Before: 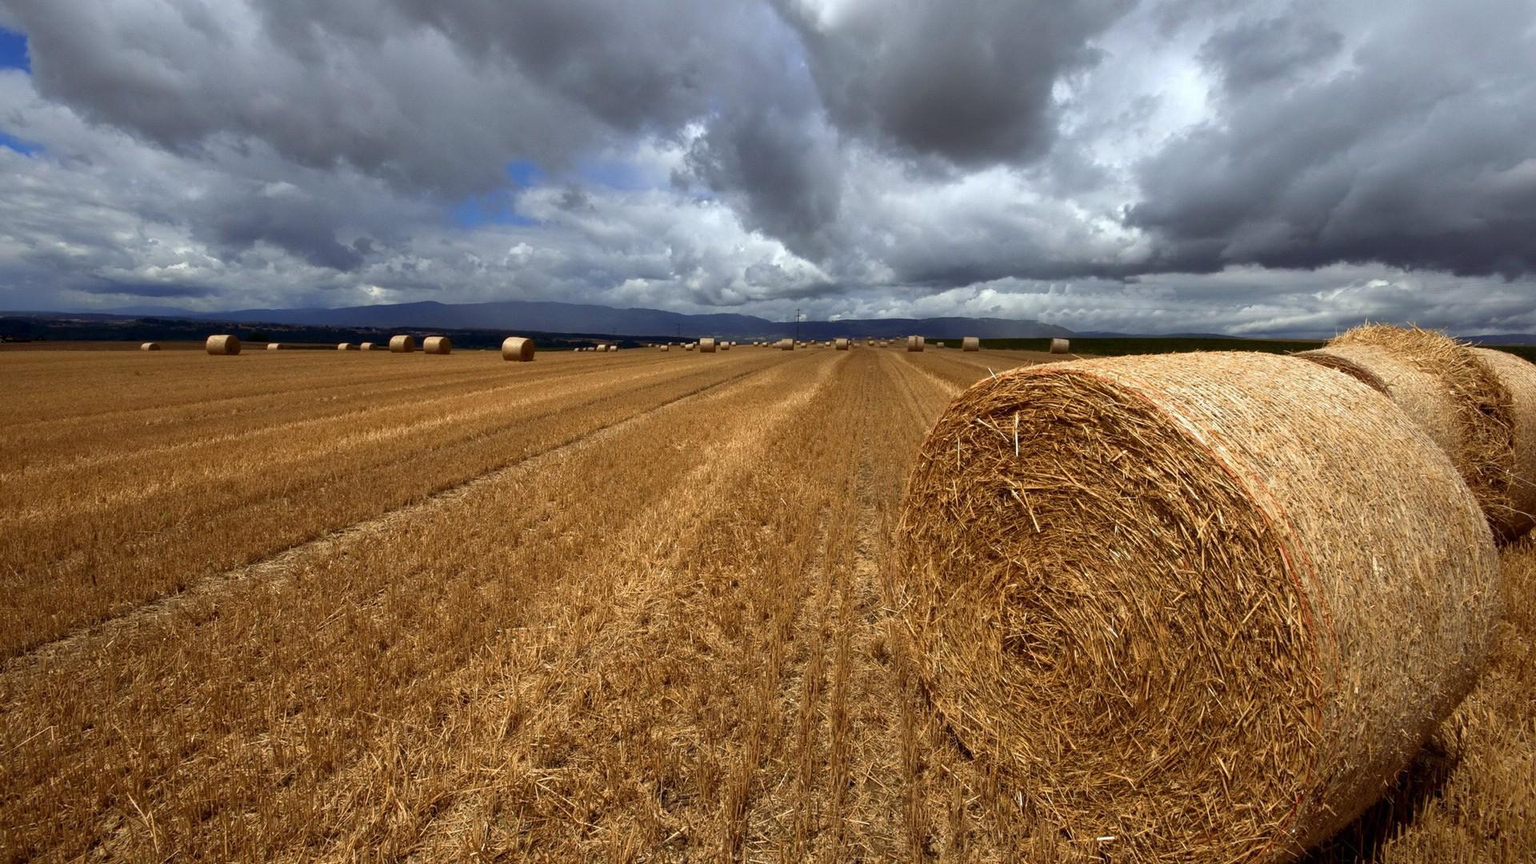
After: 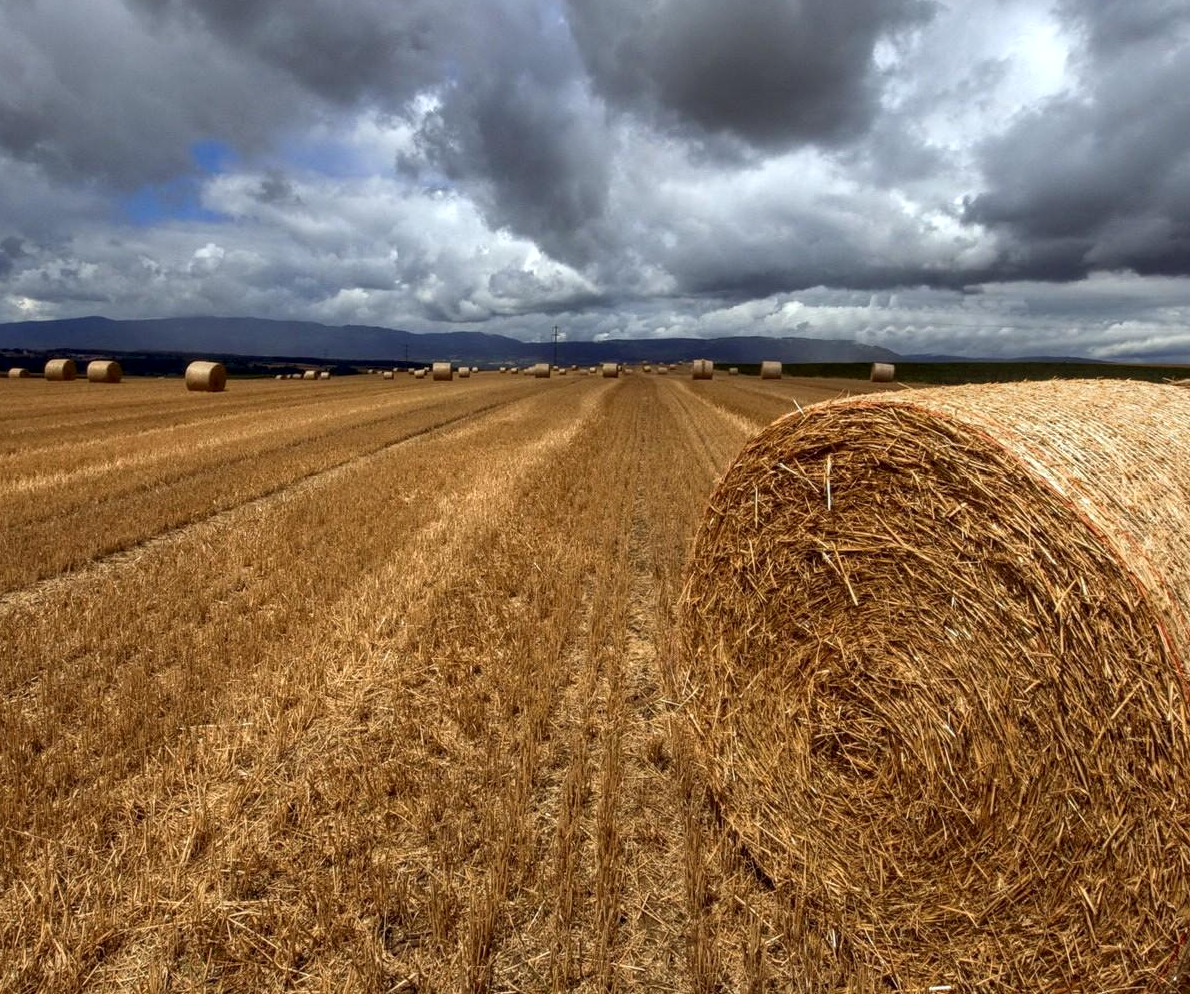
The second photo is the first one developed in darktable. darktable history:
crop and rotate: left 23.032%, top 5.624%, right 14.955%, bottom 2.267%
local contrast: on, module defaults
